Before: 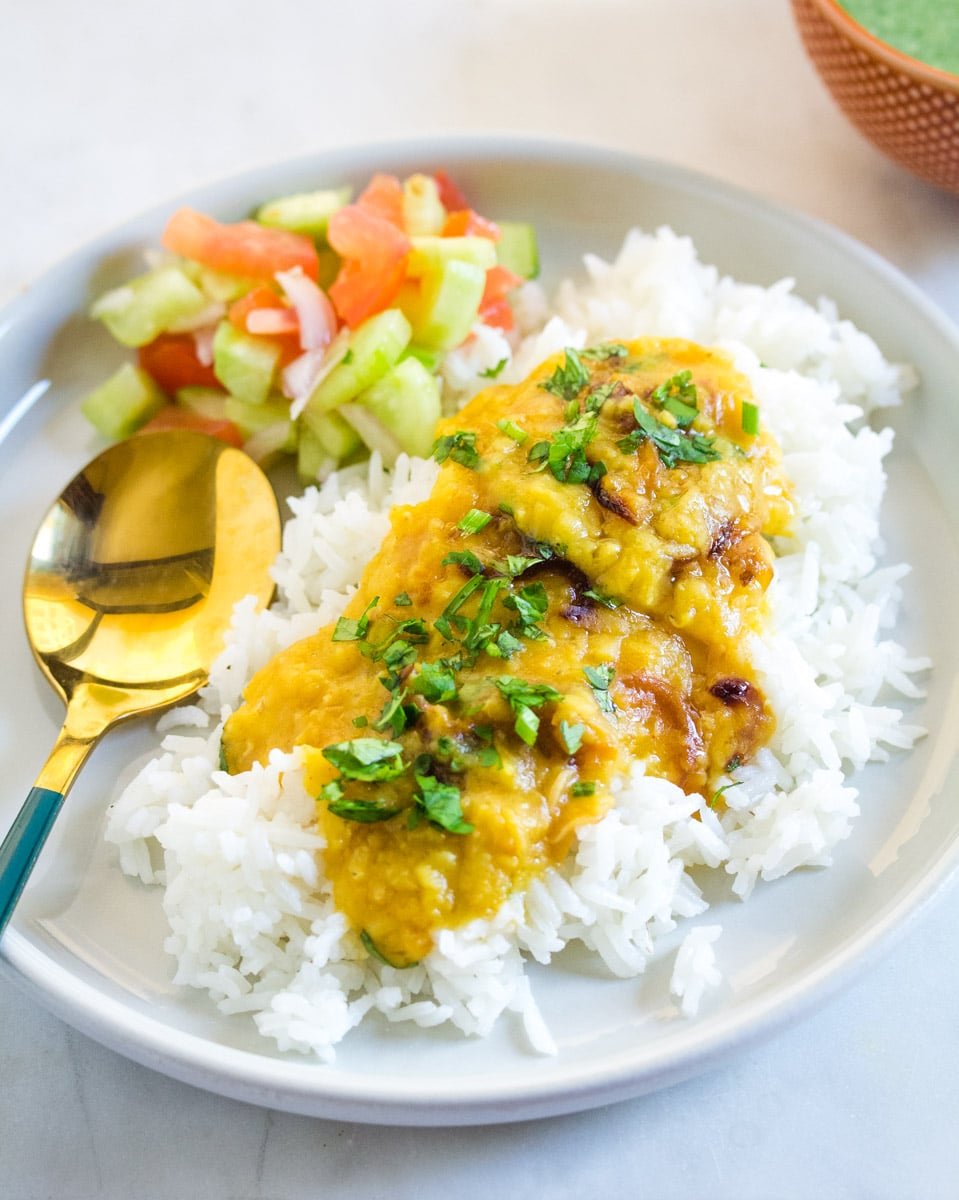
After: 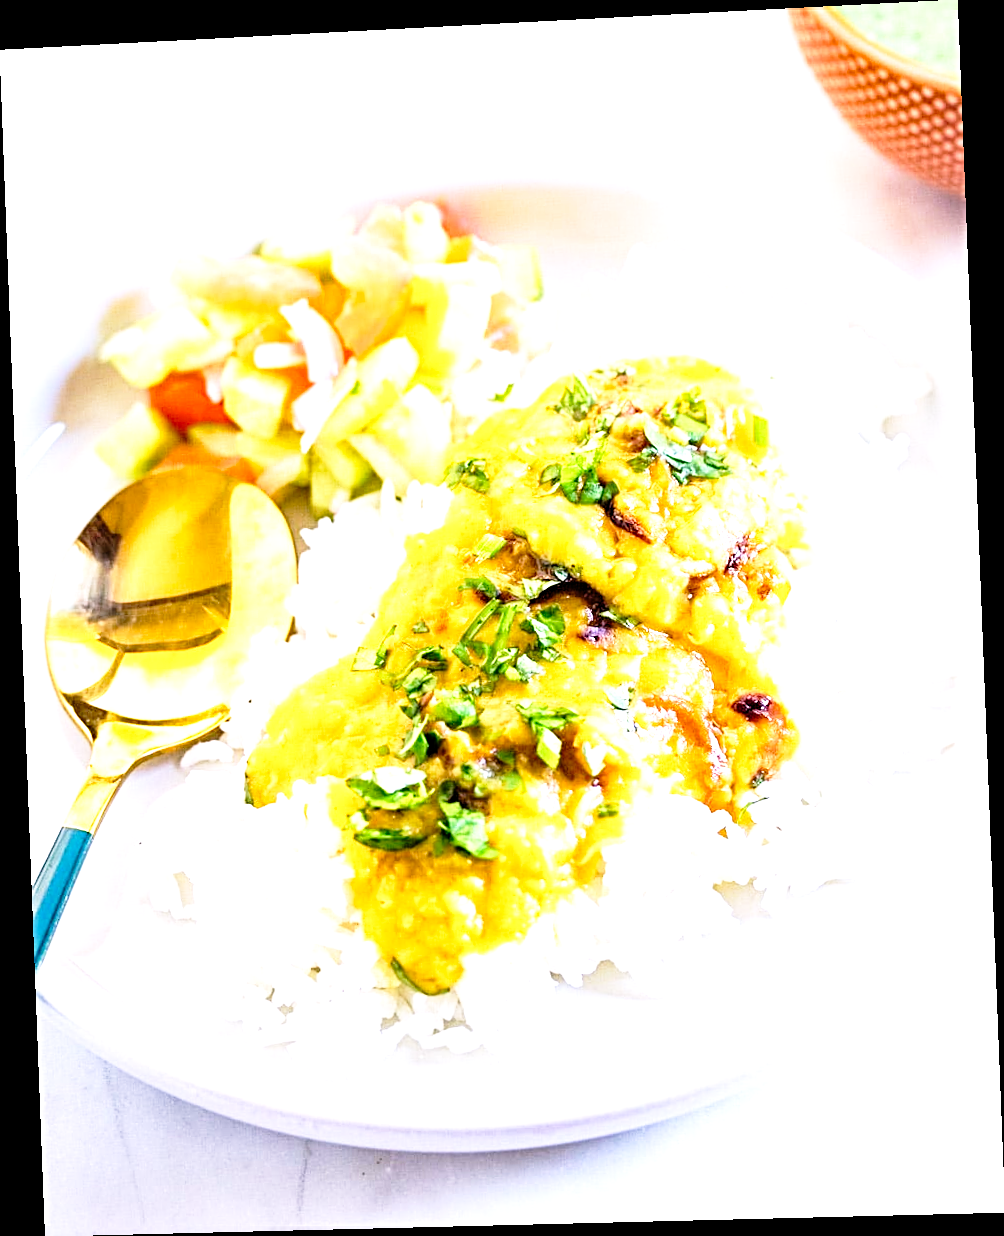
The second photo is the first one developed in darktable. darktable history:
levels: levels [0.016, 0.484, 0.953]
white balance: red 1.066, blue 1.119
rotate and perspective: rotation -2.22°, lens shift (horizontal) -0.022, automatic cropping off
sharpen: radius 4
base curve: curves: ch0 [(0, 0) (0.012, 0.01) (0.073, 0.168) (0.31, 0.711) (0.645, 0.957) (1, 1)], preserve colors none
